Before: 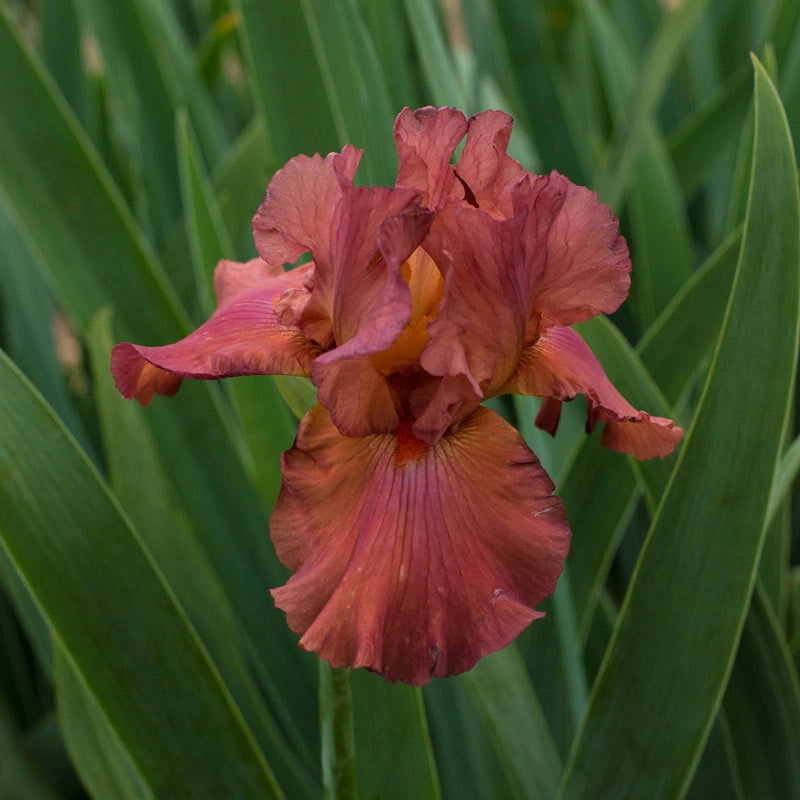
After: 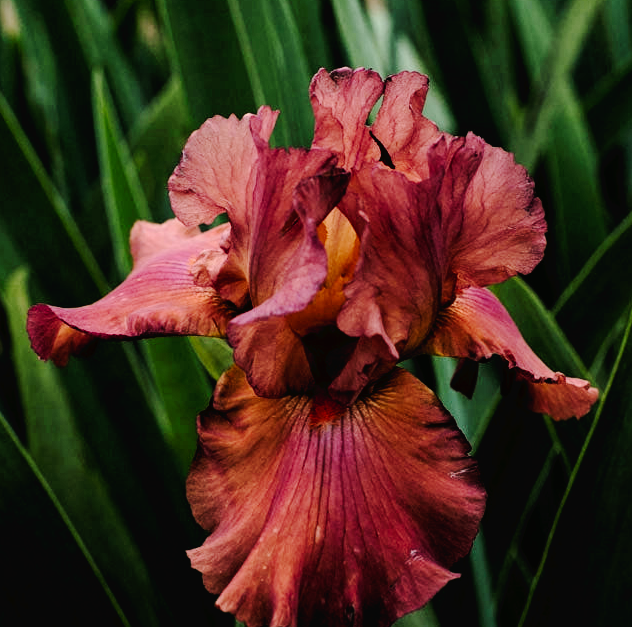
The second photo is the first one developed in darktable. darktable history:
crop and rotate: left 10.581%, top 5.102%, right 10.32%, bottom 16.517%
tone curve: curves: ch0 [(0, 0) (0.003, 0.019) (0.011, 0.02) (0.025, 0.019) (0.044, 0.027) (0.069, 0.038) (0.1, 0.056) (0.136, 0.089) (0.177, 0.137) (0.224, 0.187) (0.277, 0.259) (0.335, 0.343) (0.399, 0.437) (0.468, 0.532) (0.543, 0.613) (0.623, 0.685) (0.709, 0.752) (0.801, 0.822) (0.898, 0.9) (1, 1)], preserve colors none
filmic rgb: black relative exposure -3.76 EV, white relative exposure 2.41 EV, dynamic range scaling -49.77%, hardness 3.44, latitude 30.11%, contrast 1.803
